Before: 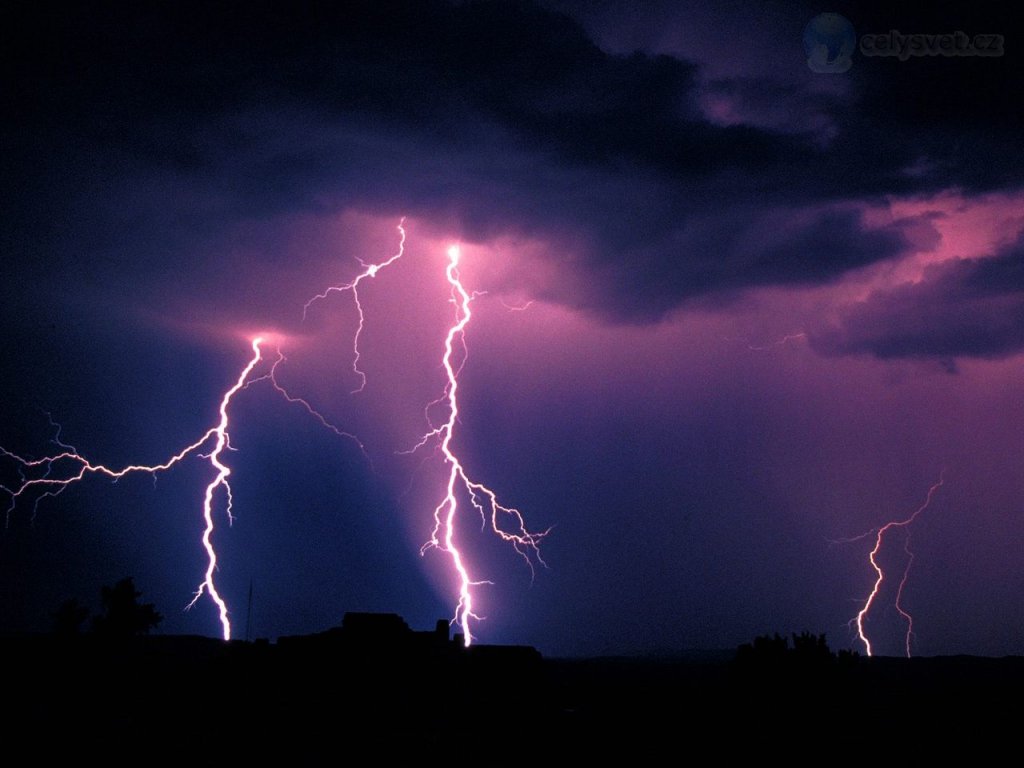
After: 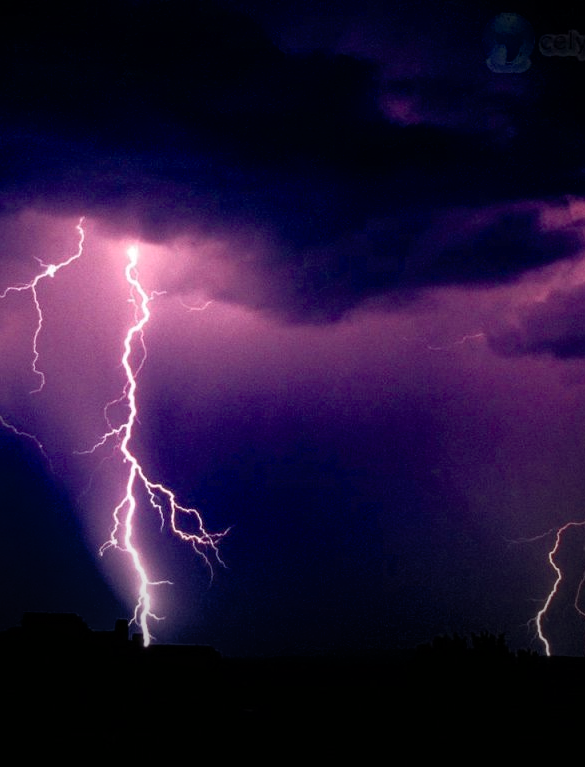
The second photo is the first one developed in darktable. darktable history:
crop: left 31.44%, top 0.006%, right 11.431%
tone equalizer: on, module defaults
color balance rgb: shadows lift › chroma 0.965%, shadows lift › hue 112.8°, perceptual saturation grading › global saturation 0.437%, perceptual saturation grading › highlights -25.502%, perceptual saturation grading › shadows 29.75%, global vibrance 10.395%, saturation formula JzAzBz (2021)
vignetting: fall-off start 88.67%, fall-off radius 44.31%, center (-0.054, -0.359), width/height ratio 1.157
